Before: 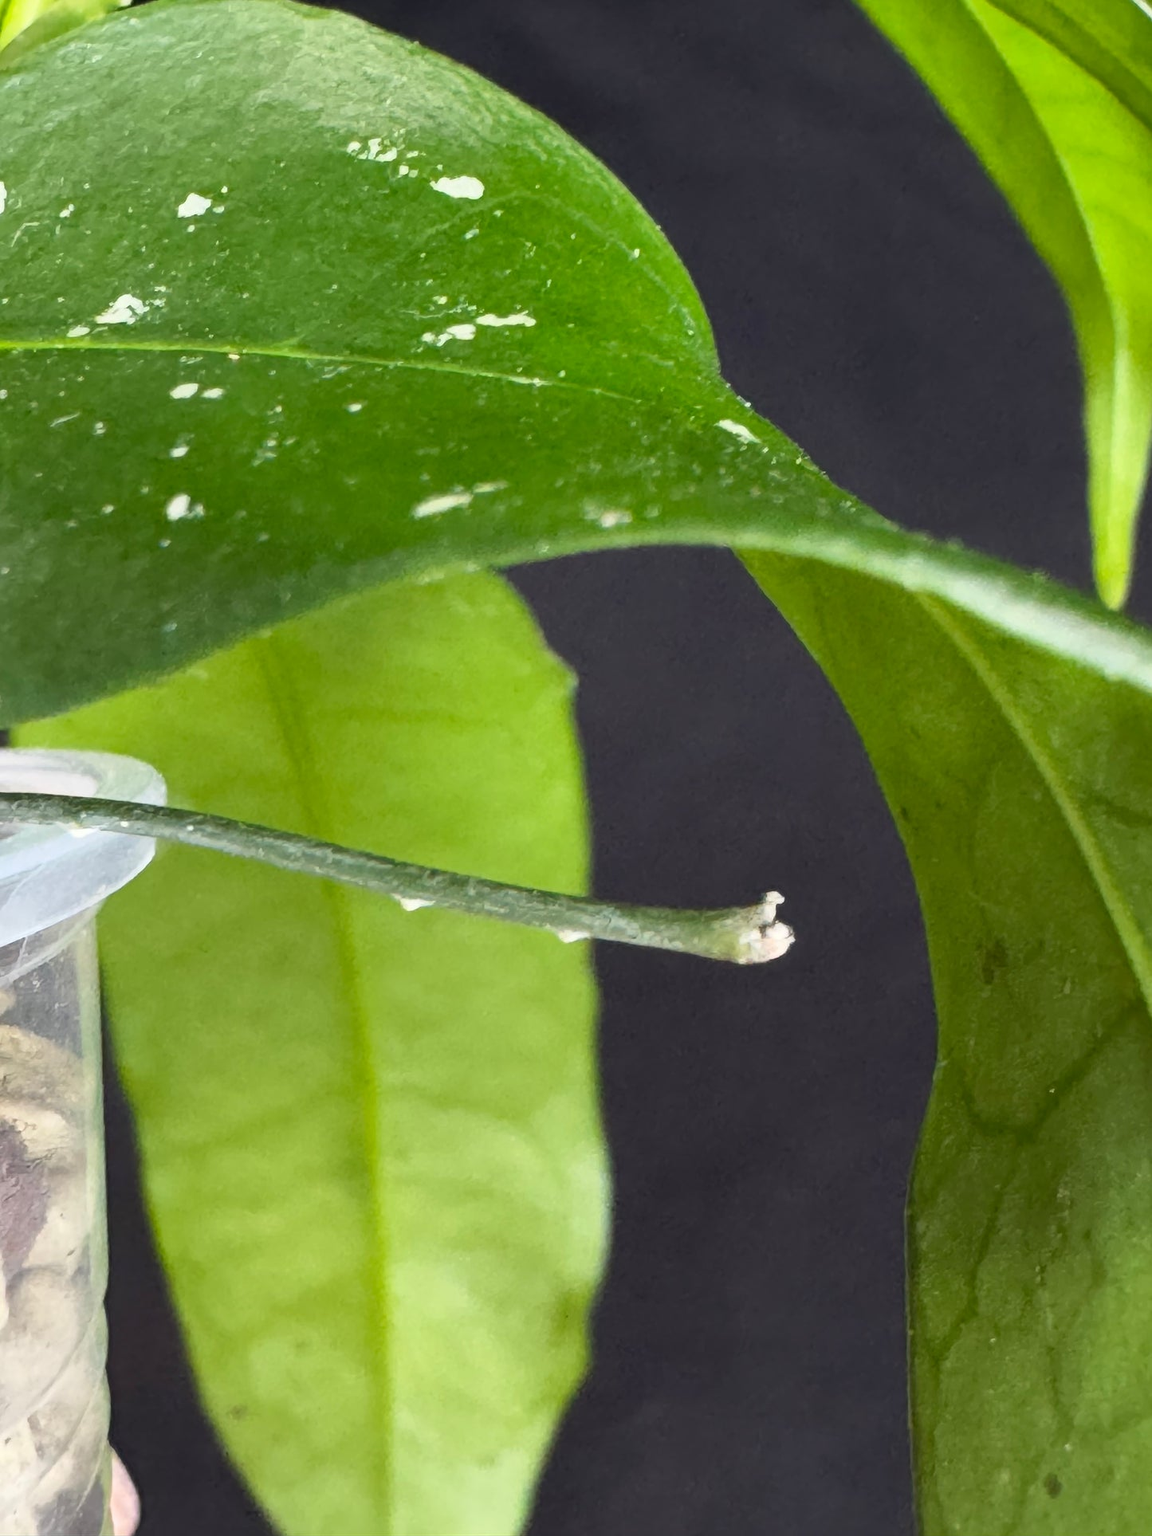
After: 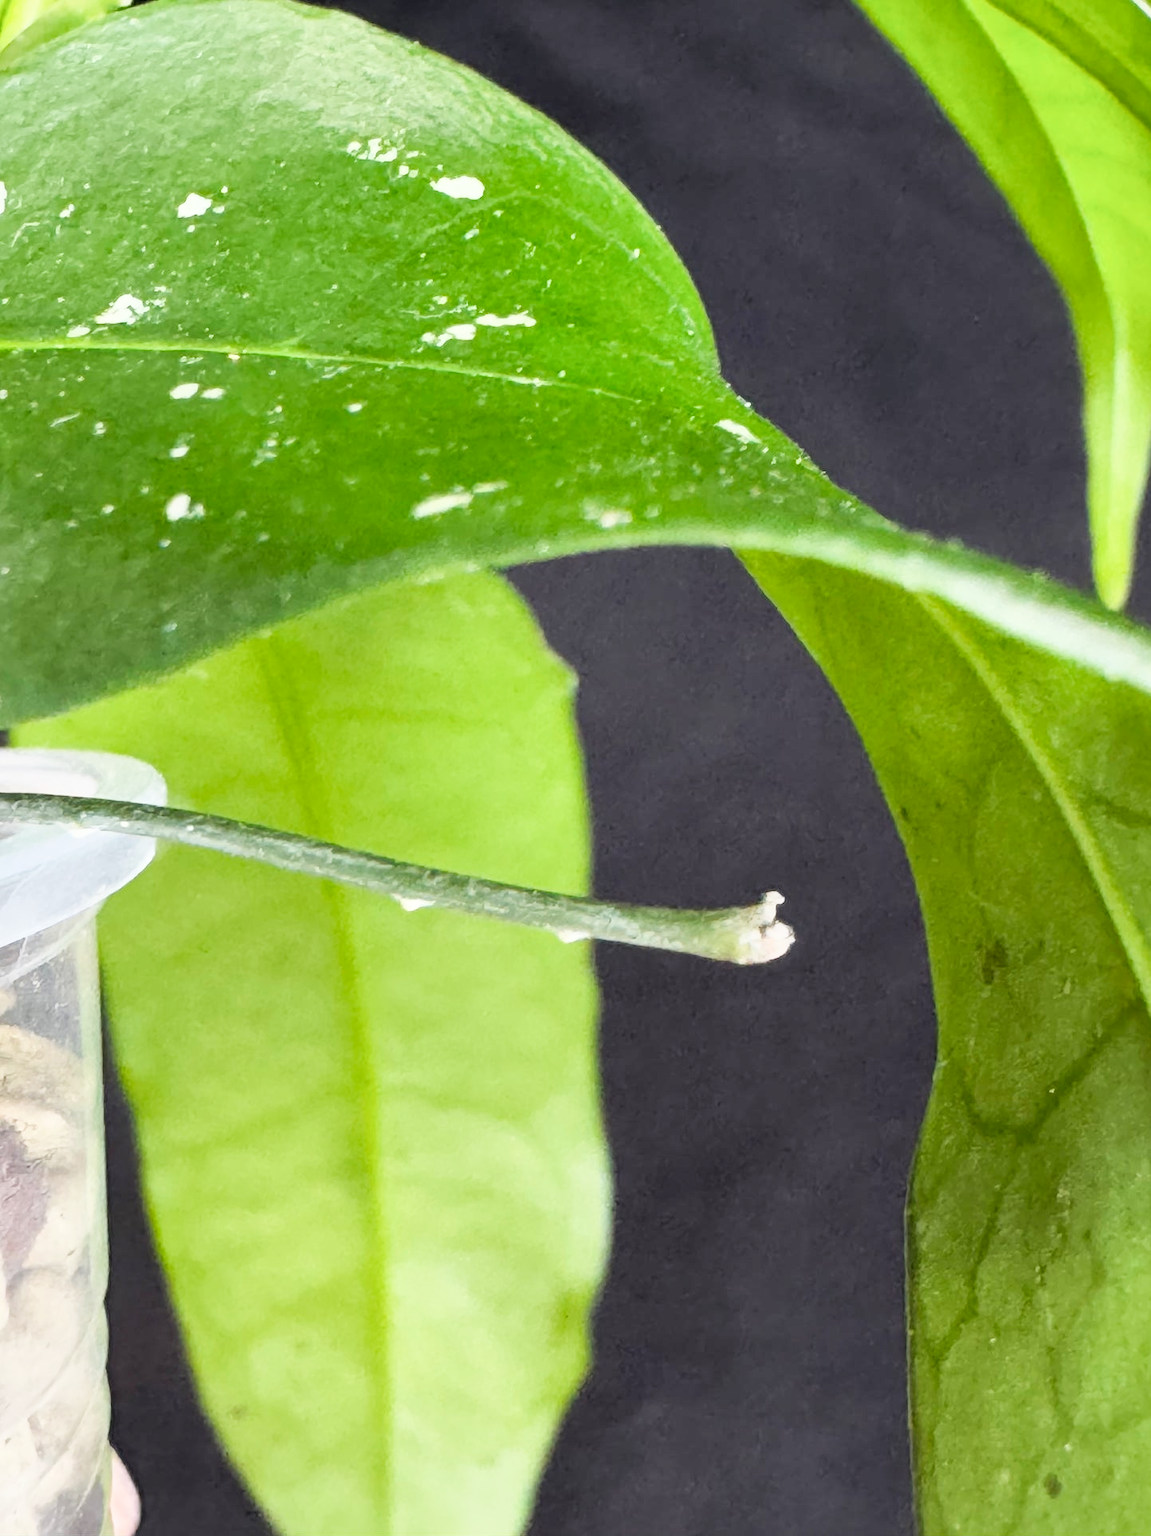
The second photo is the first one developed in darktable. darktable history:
exposure: black level correction 0, exposure 1 EV, compensate highlight preservation false
local contrast: mode bilateral grid, contrast 20, coarseness 50, detail 119%, midtone range 0.2
filmic rgb: black relative exposure -5.14 EV, white relative exposure 3.98 EV, hardness 2.89, contrast 1.094, highlights saturation mix -21.31%, contrast in shadows safe
color zones: curves: ch1 [(0, 0.523) (0.143, 0.545) (0.286, 0.52) (0.429, 0.506) (0.571, 0.503) (0.714, 0.503) (0.857, 0.508) (1, 0.523)]
